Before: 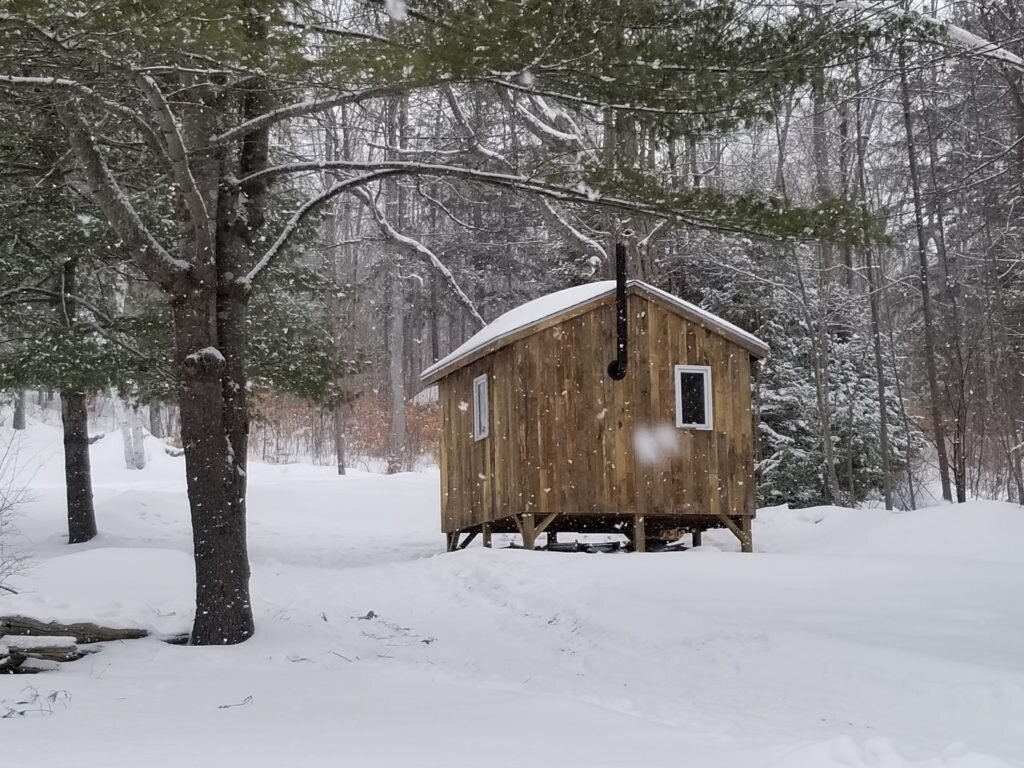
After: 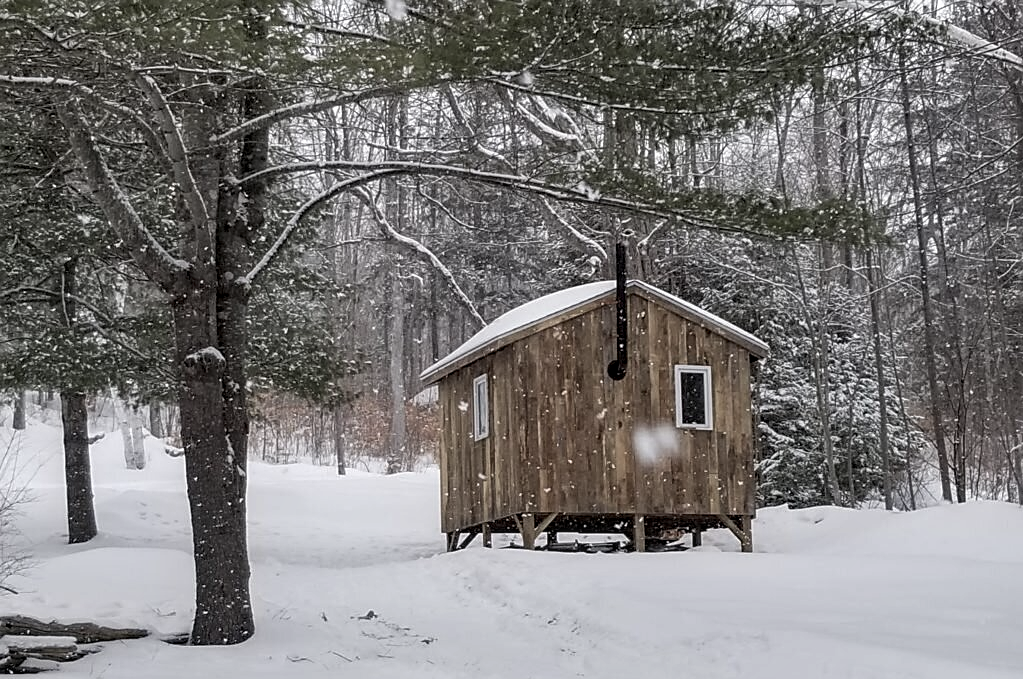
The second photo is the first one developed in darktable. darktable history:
sharpen: on, module defaults
crop and rotate: top 0%, bottom 11.49%
color balance: input saturation 100.43%, contrast fulcrum 14.22%, output saturation 70.41%
local contrast: detail 130%
